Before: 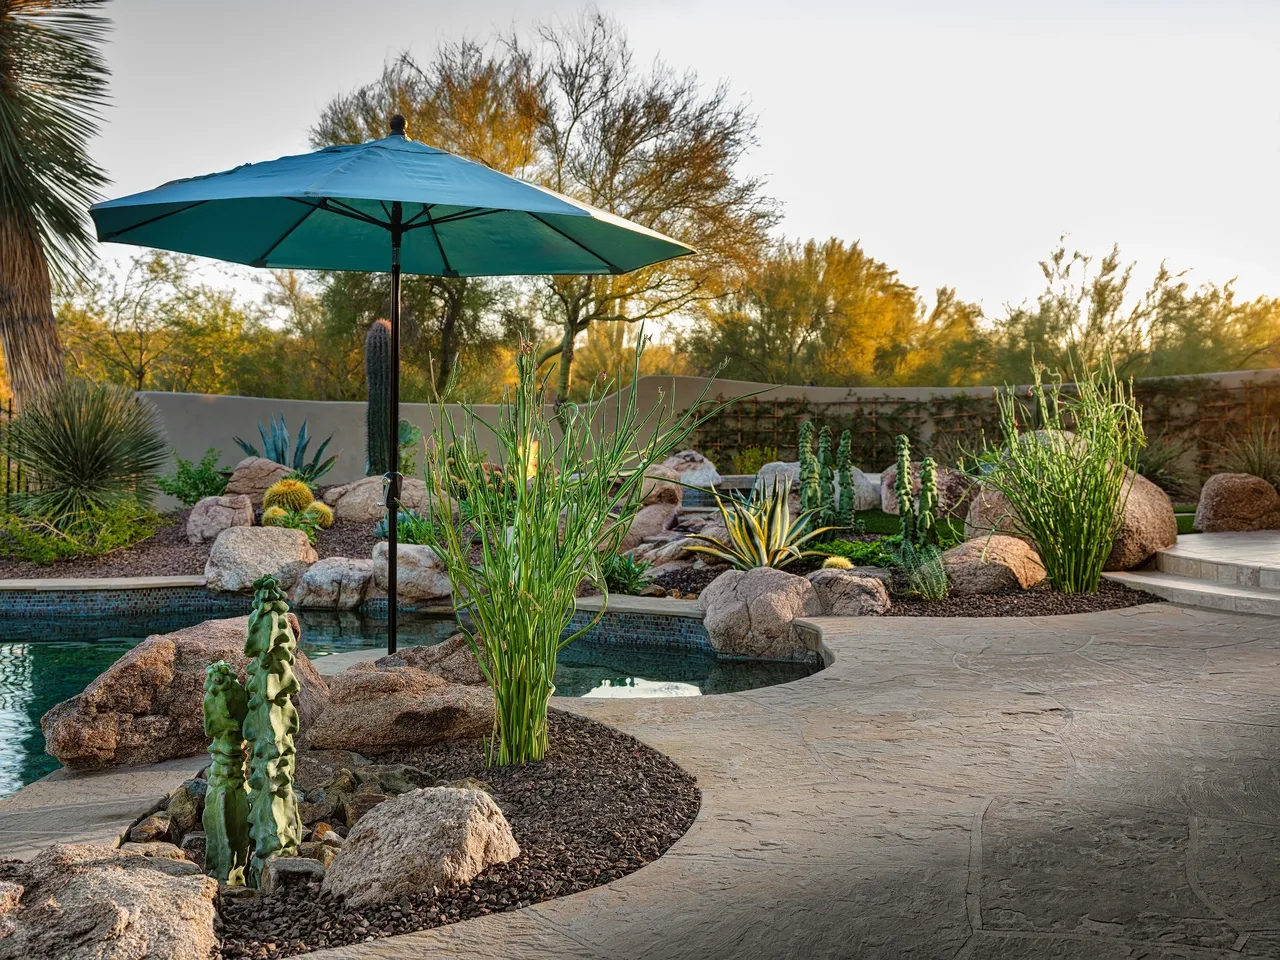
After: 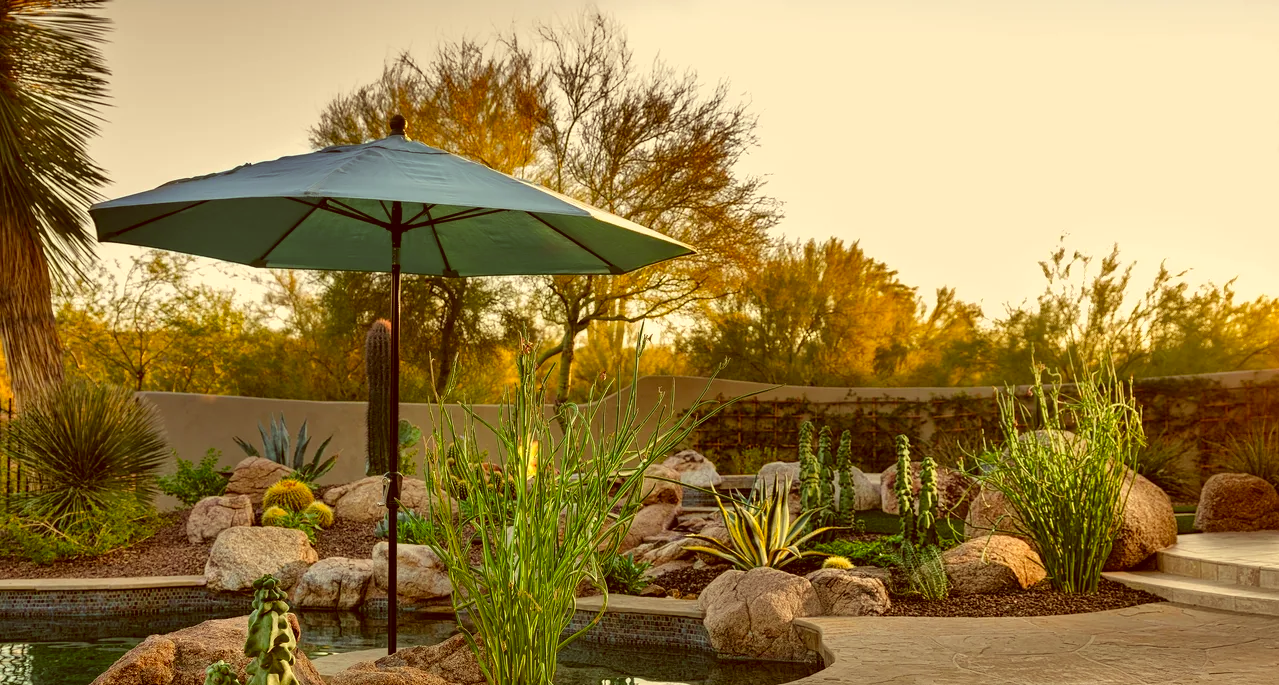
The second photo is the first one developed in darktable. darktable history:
crop: bottom 28.576%
color correction: highlights a* 1.12, highlights b* 24.26, shadows a* 15.58, shadows b* 24.26
